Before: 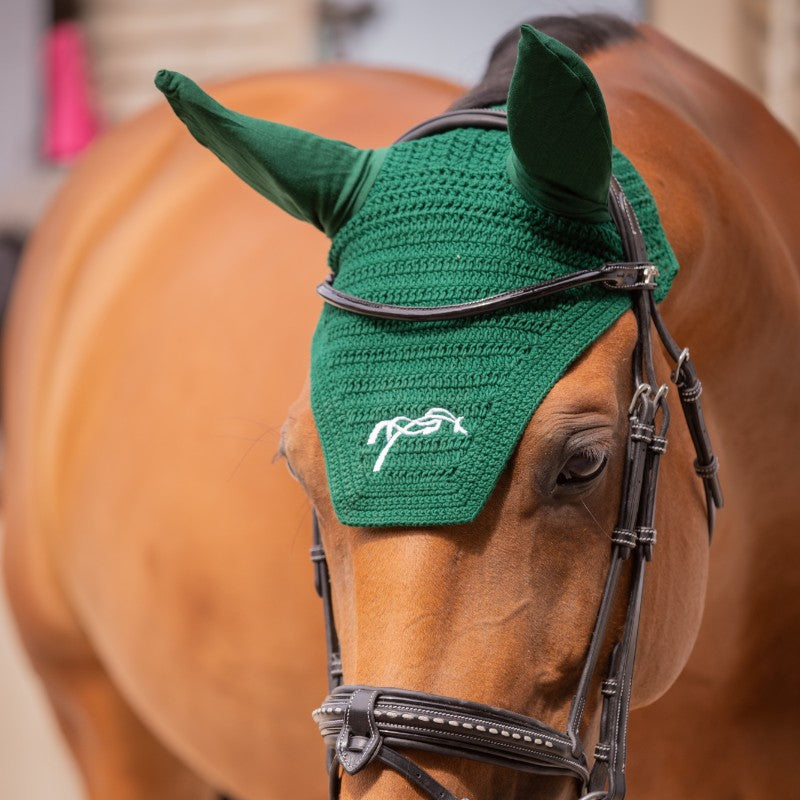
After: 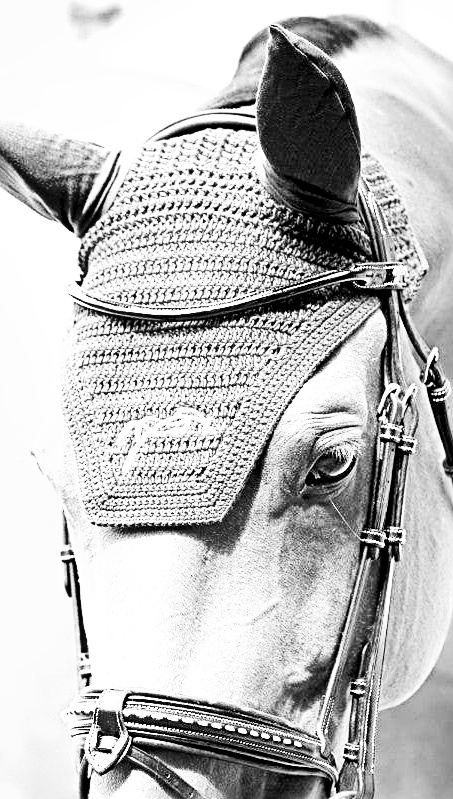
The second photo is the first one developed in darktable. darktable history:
crop: left 31.458%, top 0%, right 11.876%
exposure: black level correction 0.005, exposure 2.084 EV, compensate highlight preservation false
sharpen: radius 3.025, amount 0.757
shadows and highlights: white point adjustment 0.05, highlights color adjustment 55.9%, soften with gaussian
color correction: highlights a* -0.482, highlights b* 40, shadows a* 9.8, shadows b* -0.161
base curve: curves: ch0 [(0, 0) (0.028, 0.03) (0.121, 0.232) (0.46, 0.748) (0.859, 0.968) (1, 1)], preserve colors none
contrast brightness saturation: contrast 0.1, saturation -0.36
monochrome: on, module defaults
